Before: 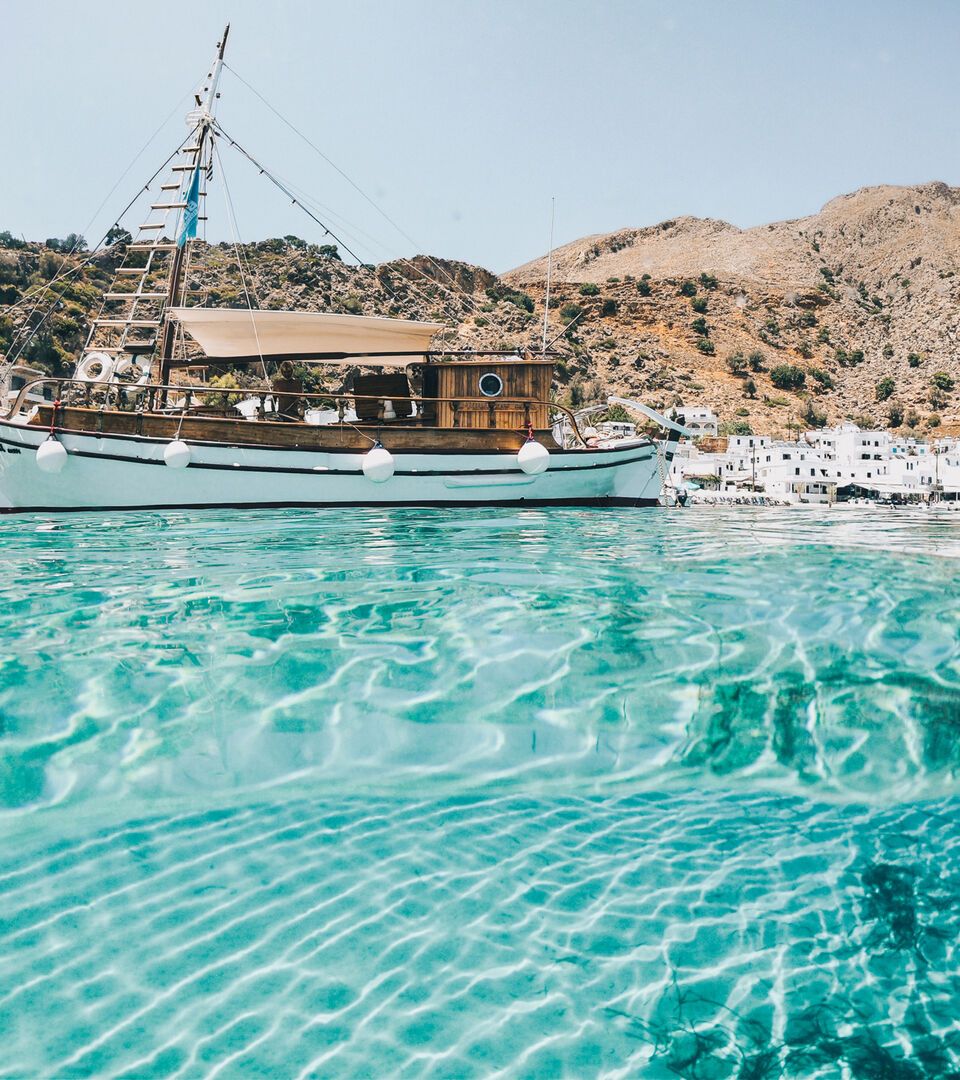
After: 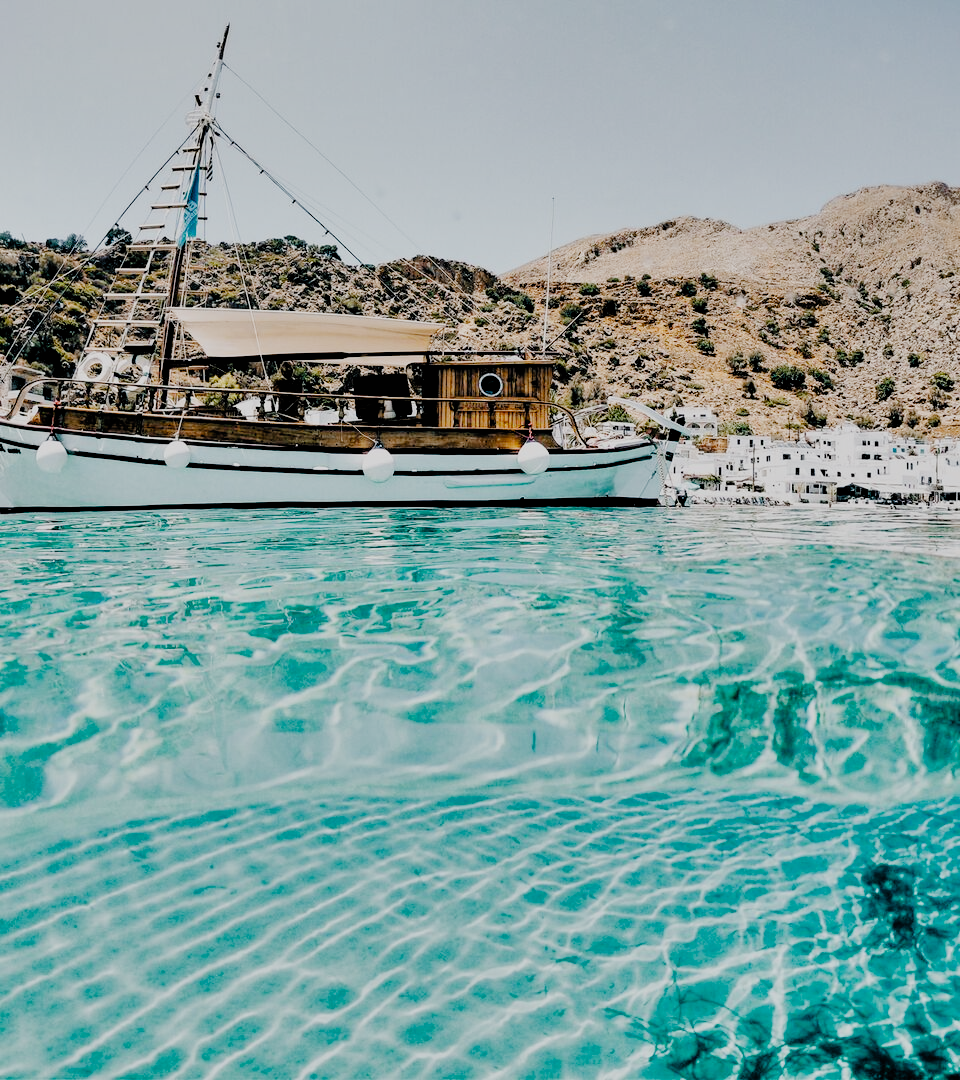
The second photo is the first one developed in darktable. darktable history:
filmic rgb: black relative exposure -2.85 EV, white relative exposure 4.56 EV, hardness 1.77, contrast 1.25, preserve chrominance no, color science v5 (2021)
shadows and highlights: shadows 12, white point adjustment 1.2, soften with gaussian
